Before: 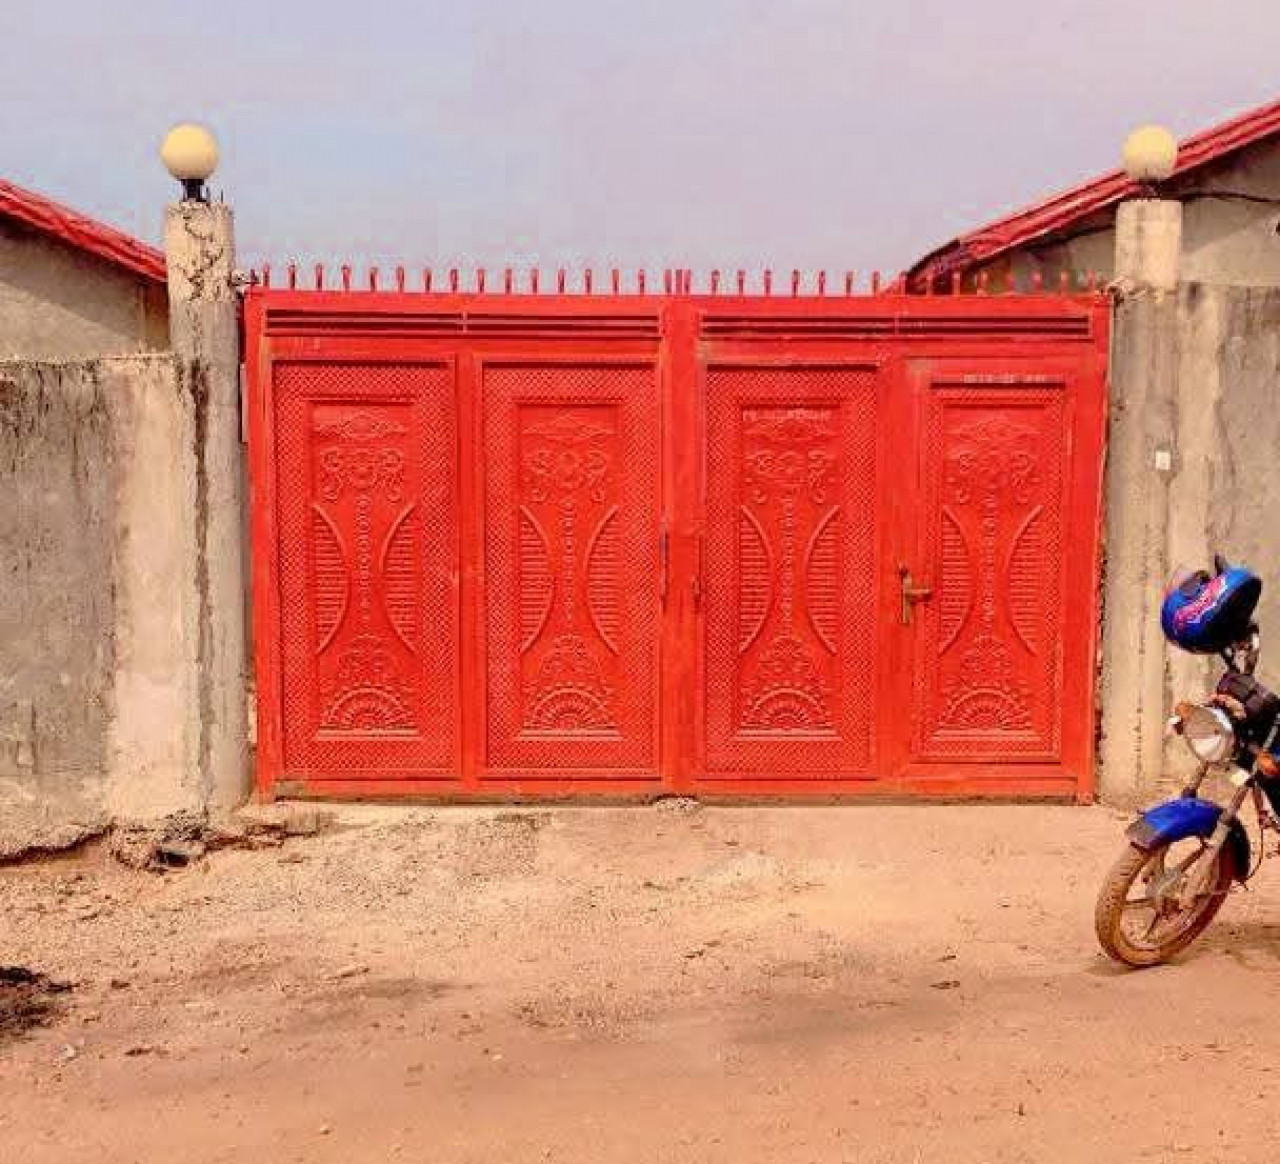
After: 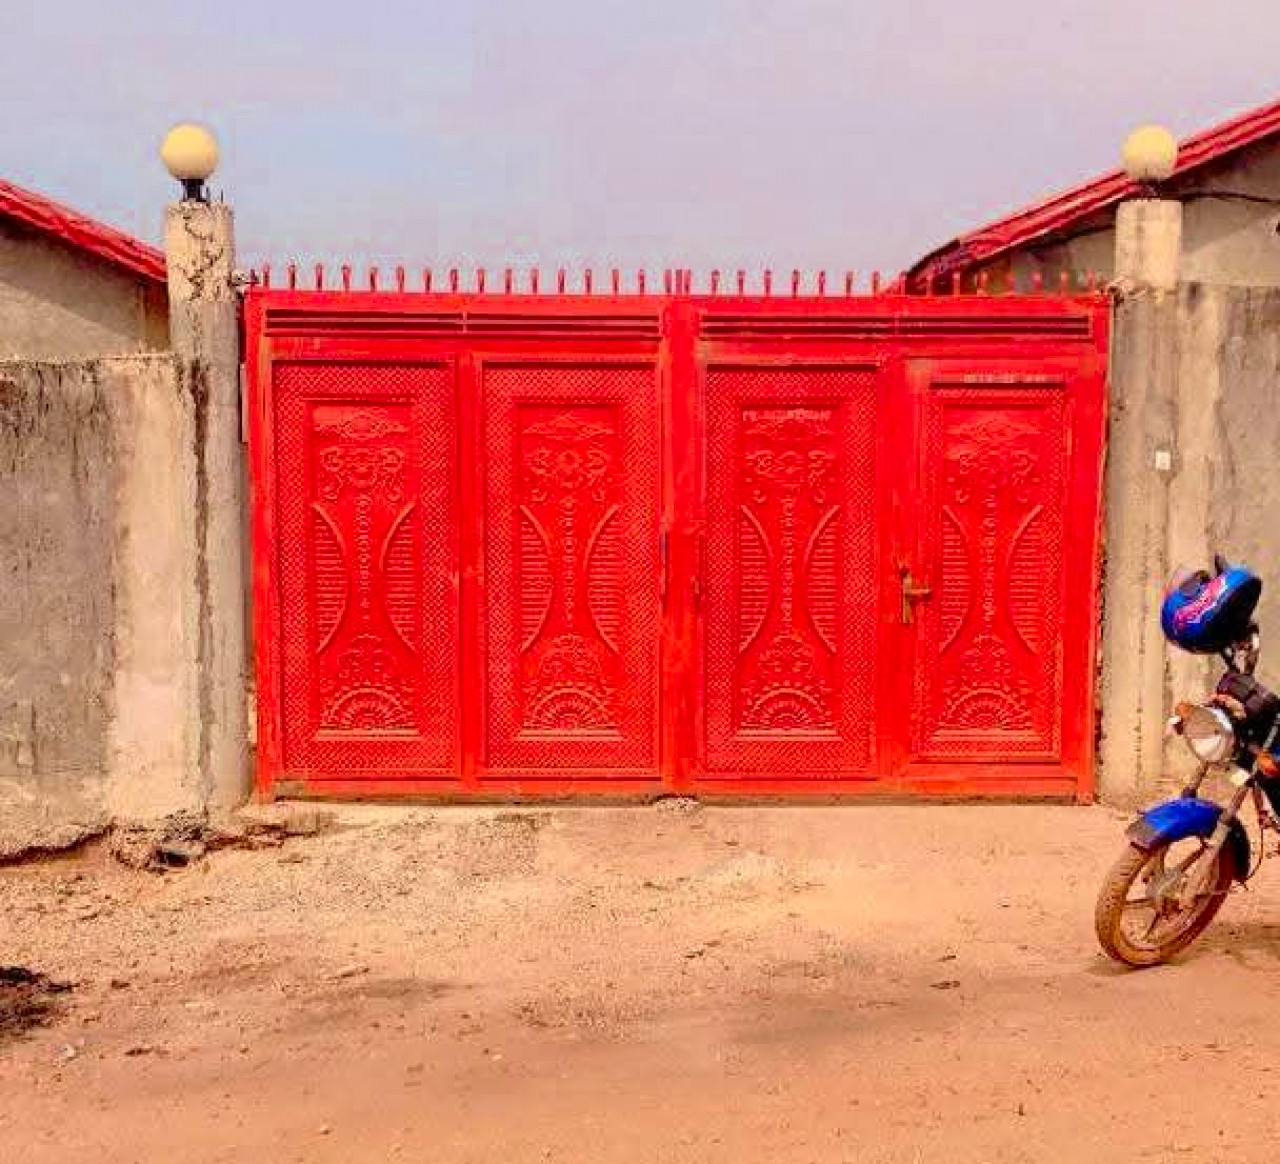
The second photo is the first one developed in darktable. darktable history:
contrast brightness saturation: contrast 0.037, saturation 0.165
